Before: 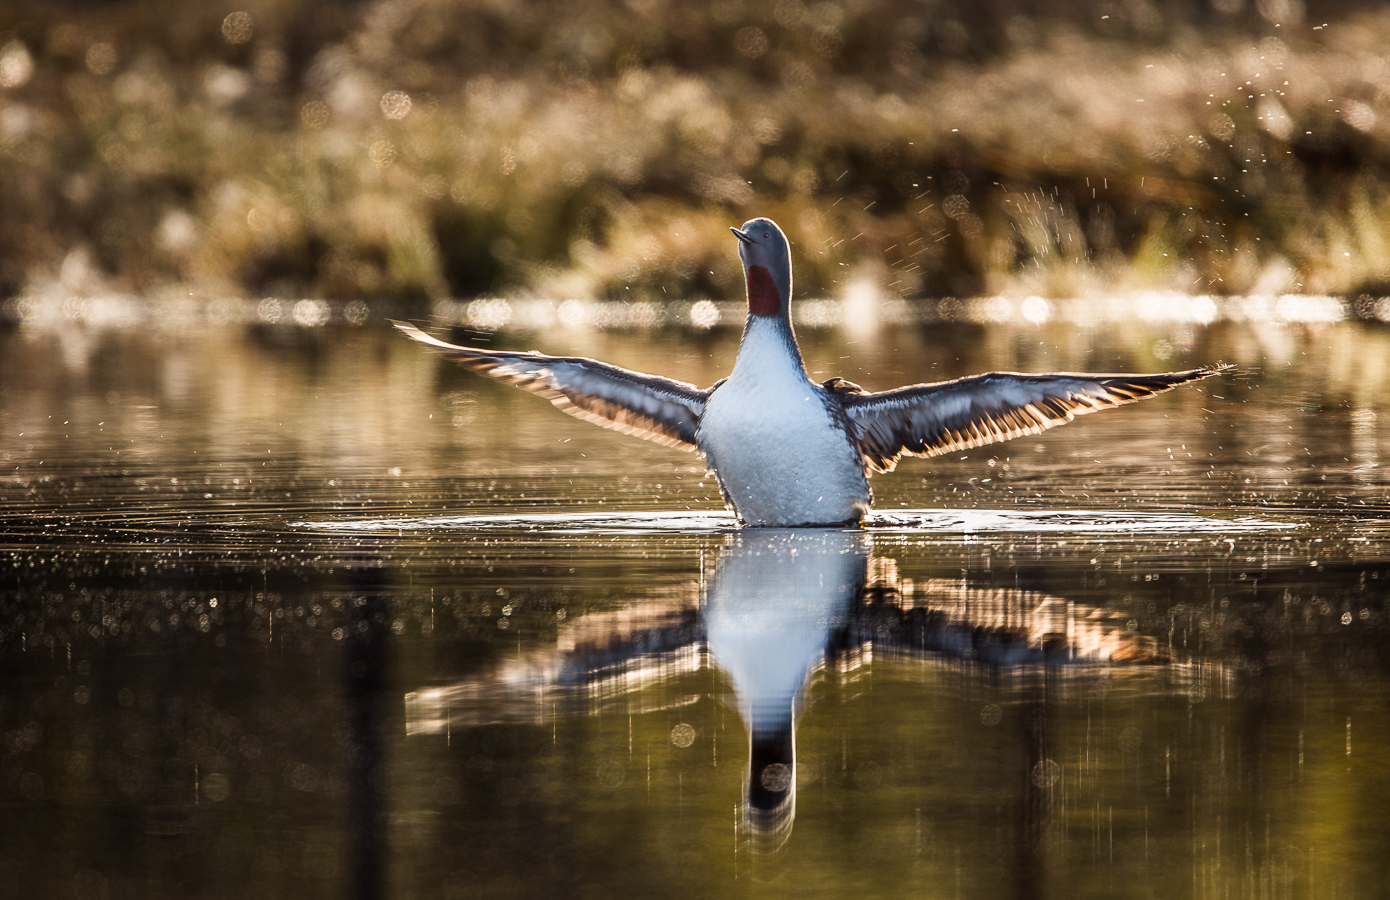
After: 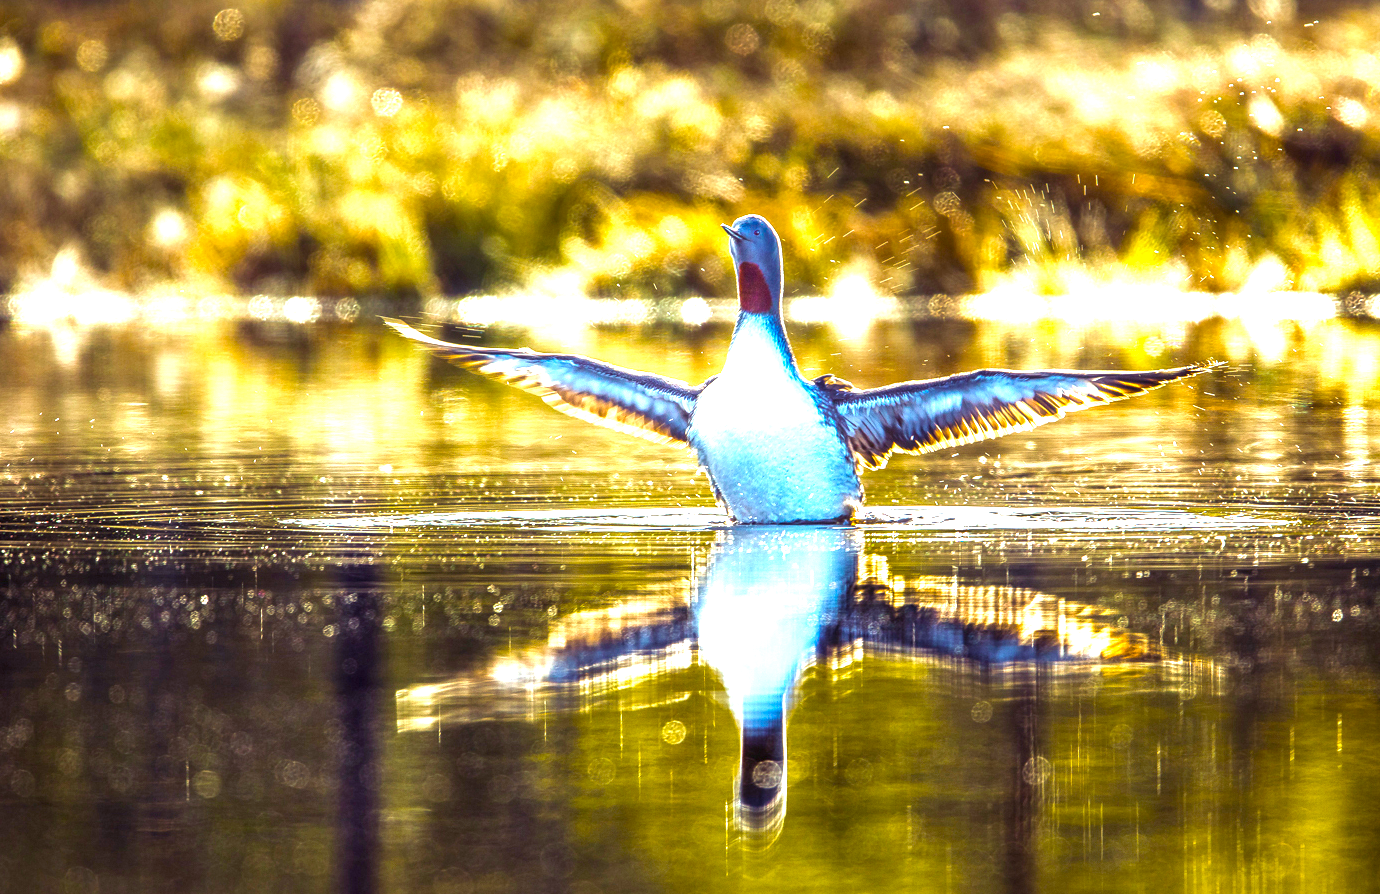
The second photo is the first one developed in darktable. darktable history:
velvia: strength 14.5%
local contrast: on, module defaults
exposure: black level correction 0, exposure 1.576 EV, compensate exposure bias true, compensate highlight preservation false
crop and rotate: left 0.712%, top 0.363%, bottom 0.25%
color correction: highlights a* -7.8, highlights b* 3.1
color calibration: illuminant custom, x 0.368, y 0.373, temperature 4332.46 K
color balance rgb: shadows lift › luminance -21.687%, shadows lift › chroma 9.127%, shadows lift › hue 282.82°, linear chroma grading › global chroma 42.413%, perceptual saturation grading › global saturation 25.203%, perceptual brilliance grading › global brilliance 2.581%, perceptual brilliance grading › highlights -3.053%, perceptual brilliance grading › shadows 3.641%
